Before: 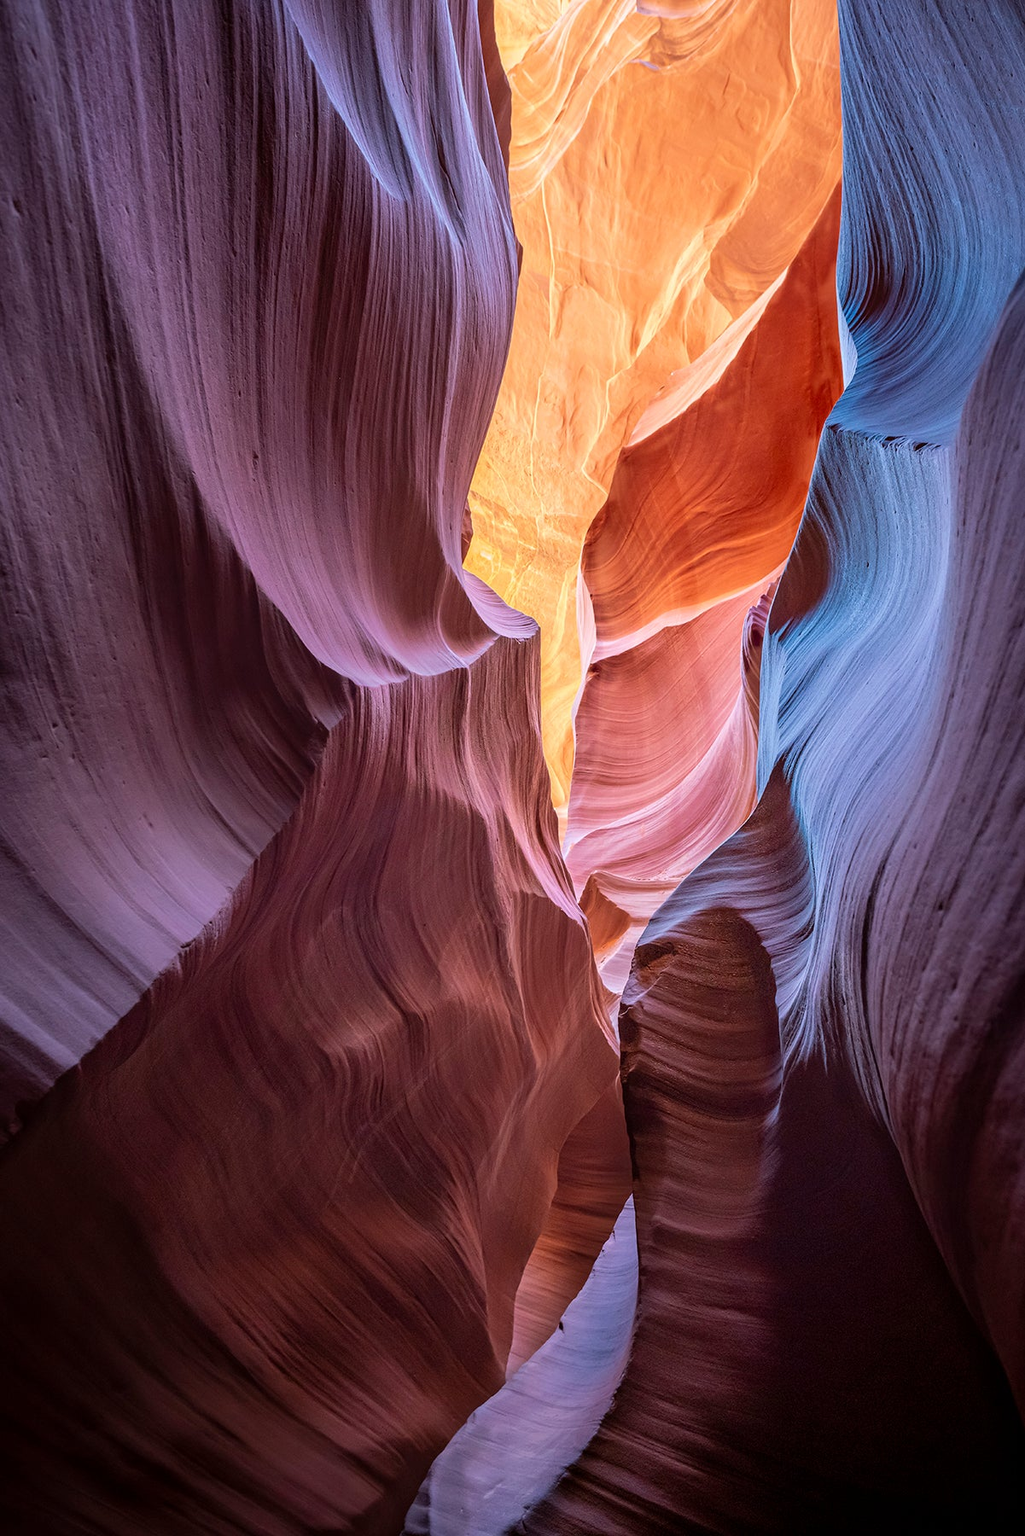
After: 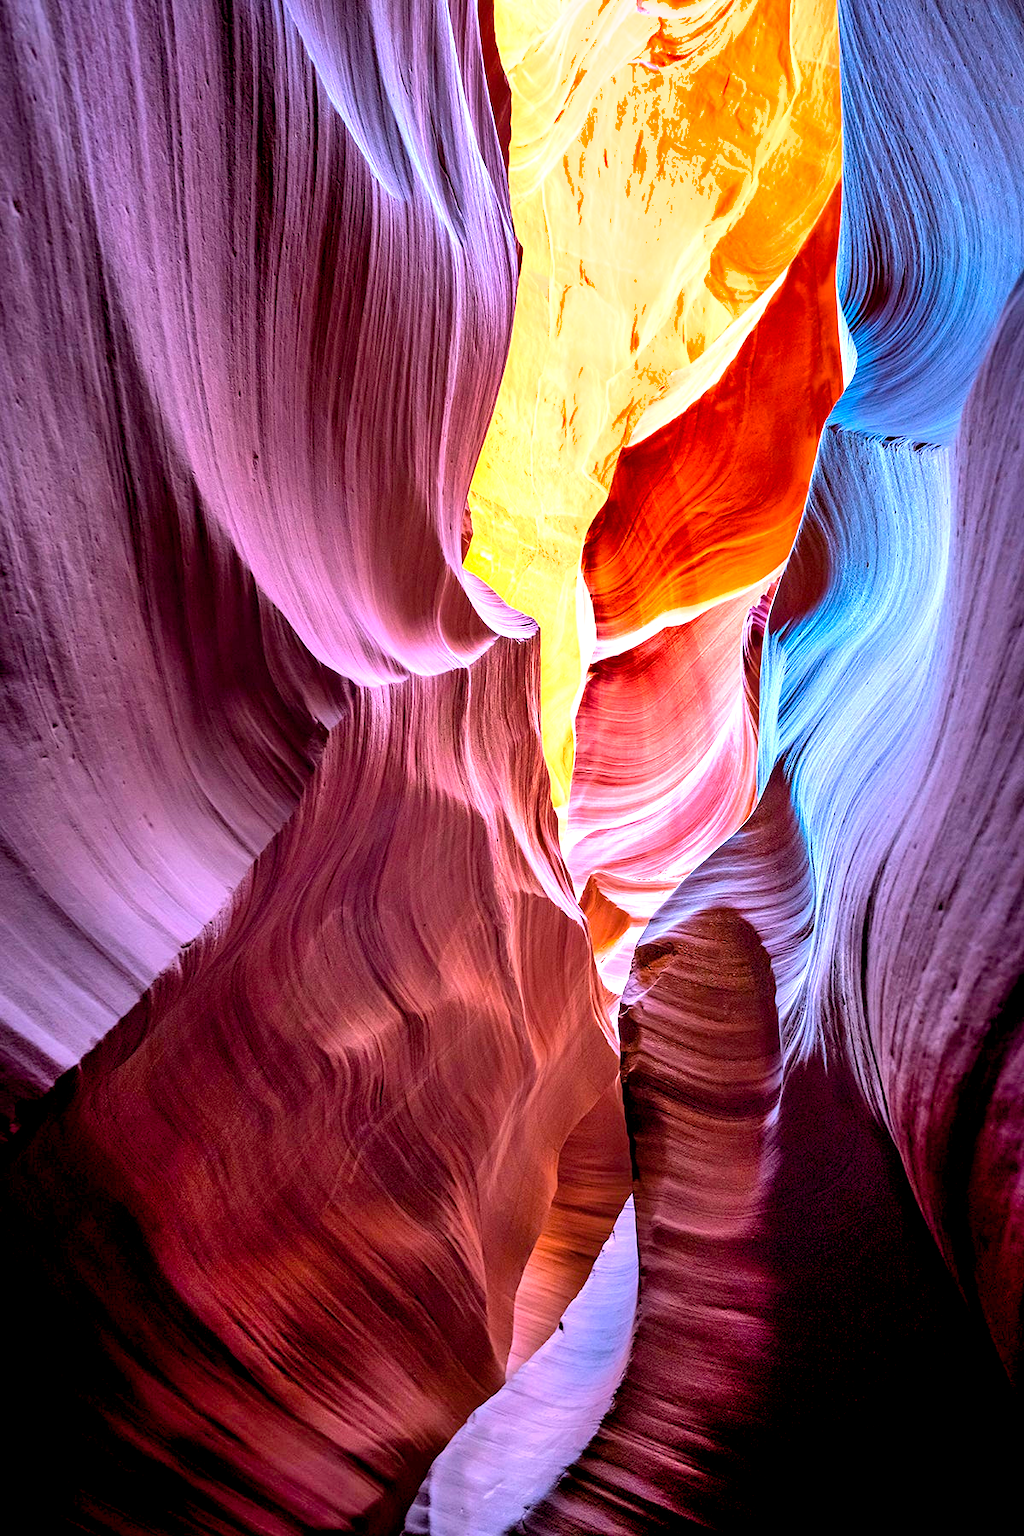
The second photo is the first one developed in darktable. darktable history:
exposure: exposure 1 EV, compensate highlight preservation false
color balance rgb: highlights gain › chroma 0.249%, highlights gain › hue 332.89°, global offset › luminance -0.883%, perceptual saturation grading › global saturation 16.199%, global vibrance 30.256%, contrast 10.204%
shadows and highlights: soften with gaussian
